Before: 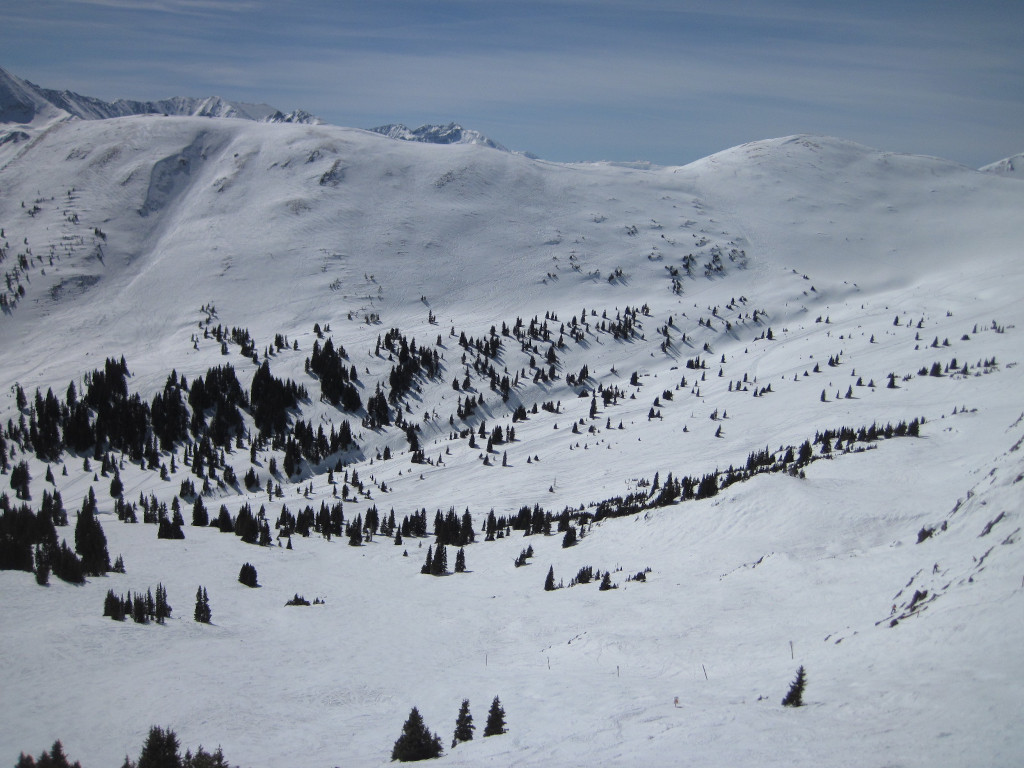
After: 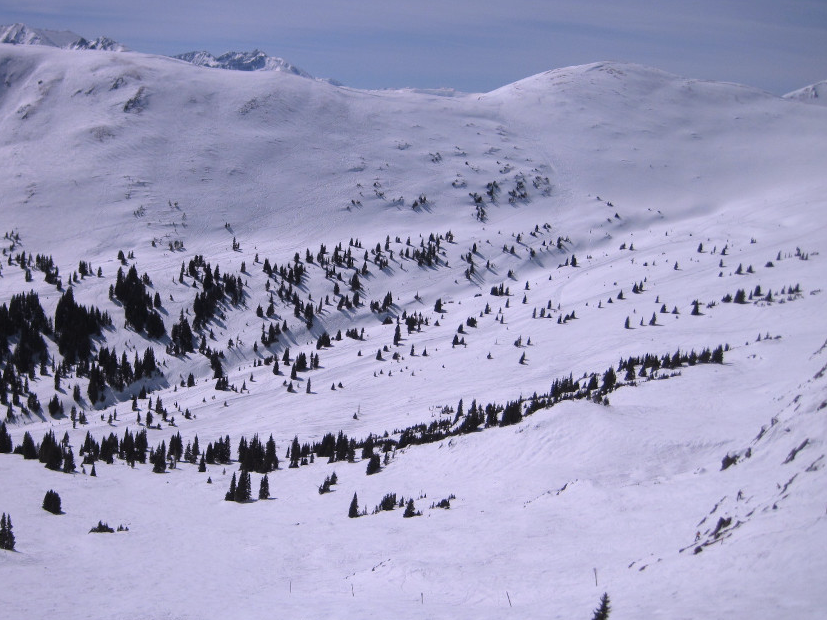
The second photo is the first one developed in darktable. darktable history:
crop: left 19.159%, top 9.58%, bottom 9.58%
white balance: red 1.066, blue 1.119
